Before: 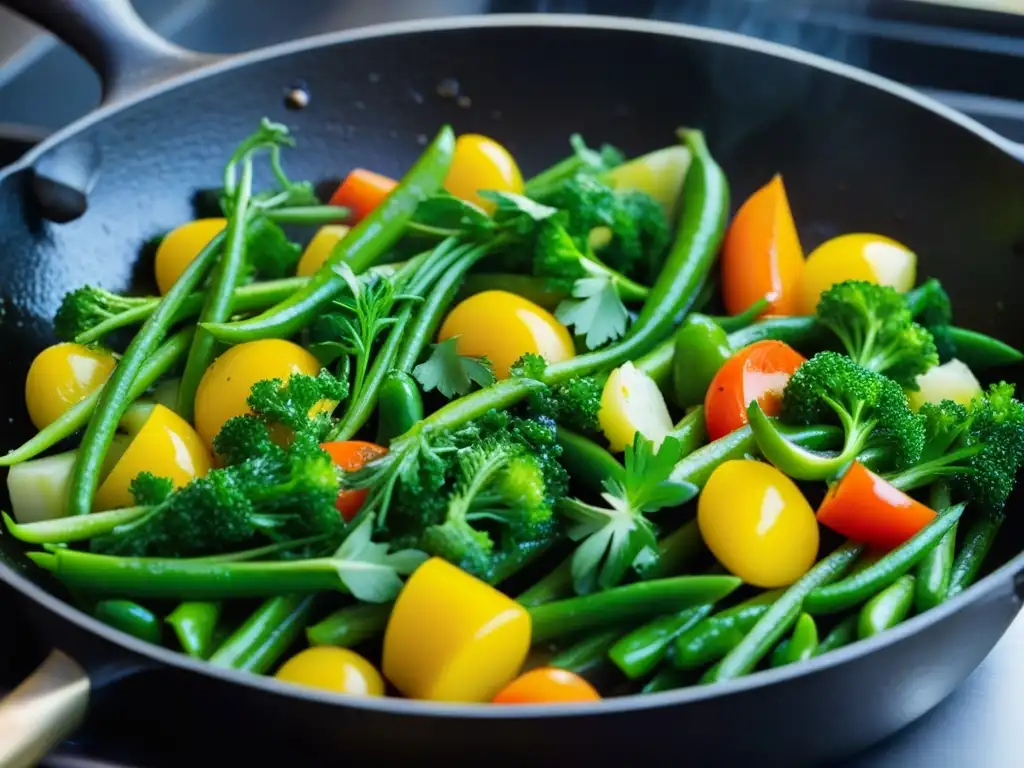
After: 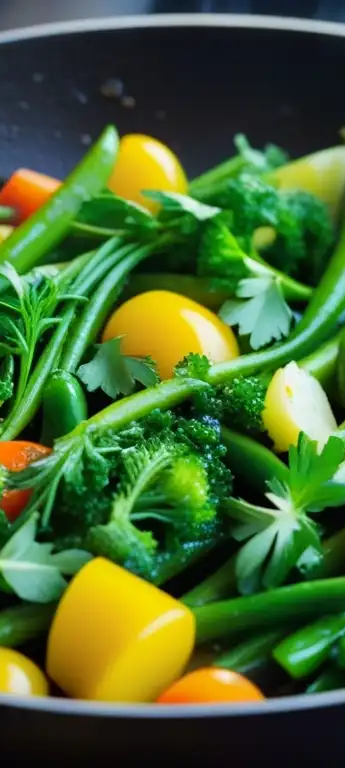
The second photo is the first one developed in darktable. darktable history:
crop: left 32.884%, right 33.384%
